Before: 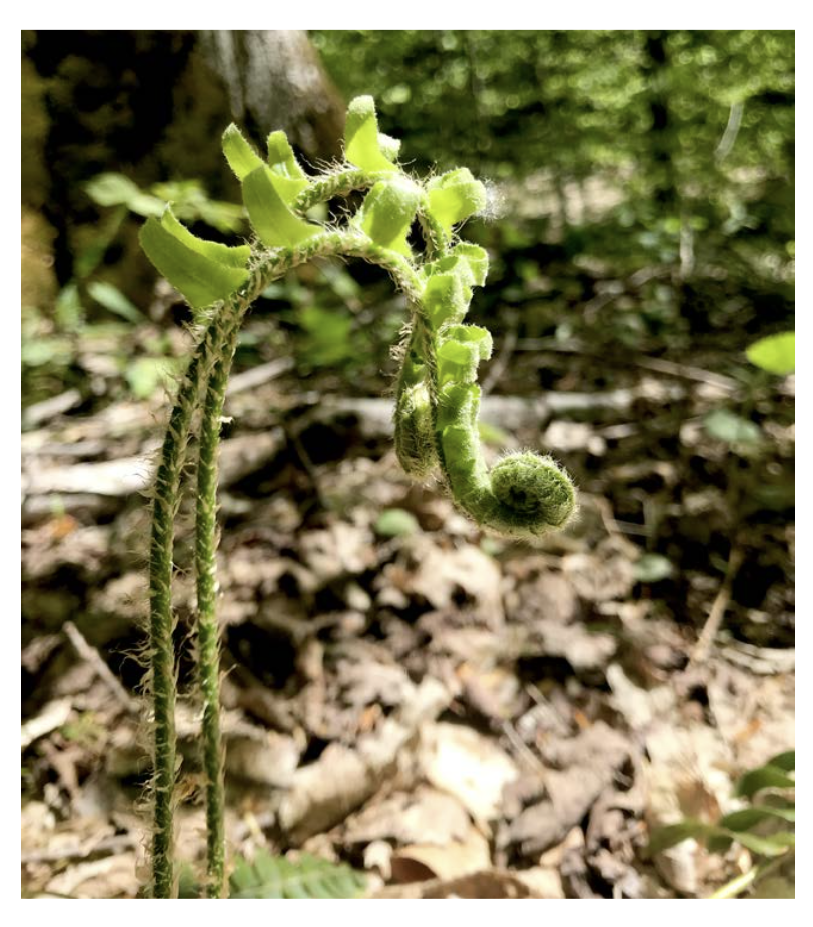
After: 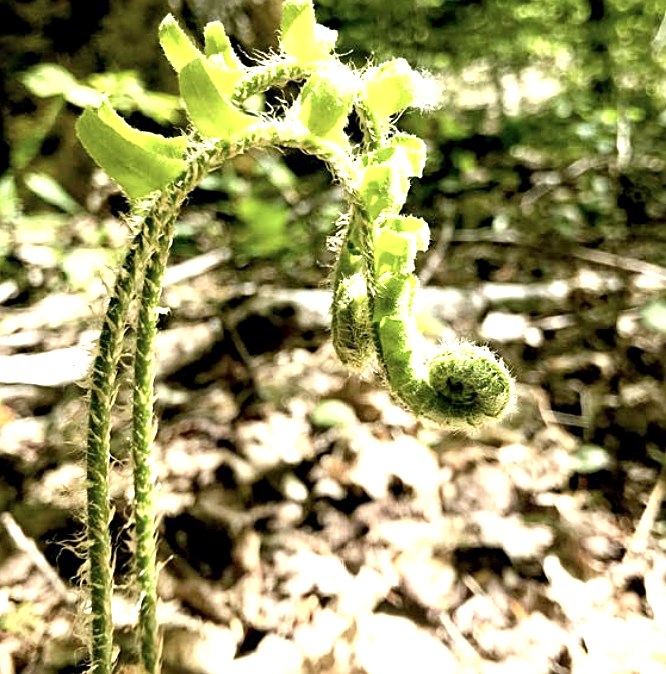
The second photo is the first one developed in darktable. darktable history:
crop: left 7.856%, top 11.836%, right 10.12%, bottom 15.387%
sharpen: on, module defaults
local contrast: highlights 100%, shadows 100%, detail 120%, midtone range 0.2
exposure: exposure 1.223 EV, compensate highlight preservation false
